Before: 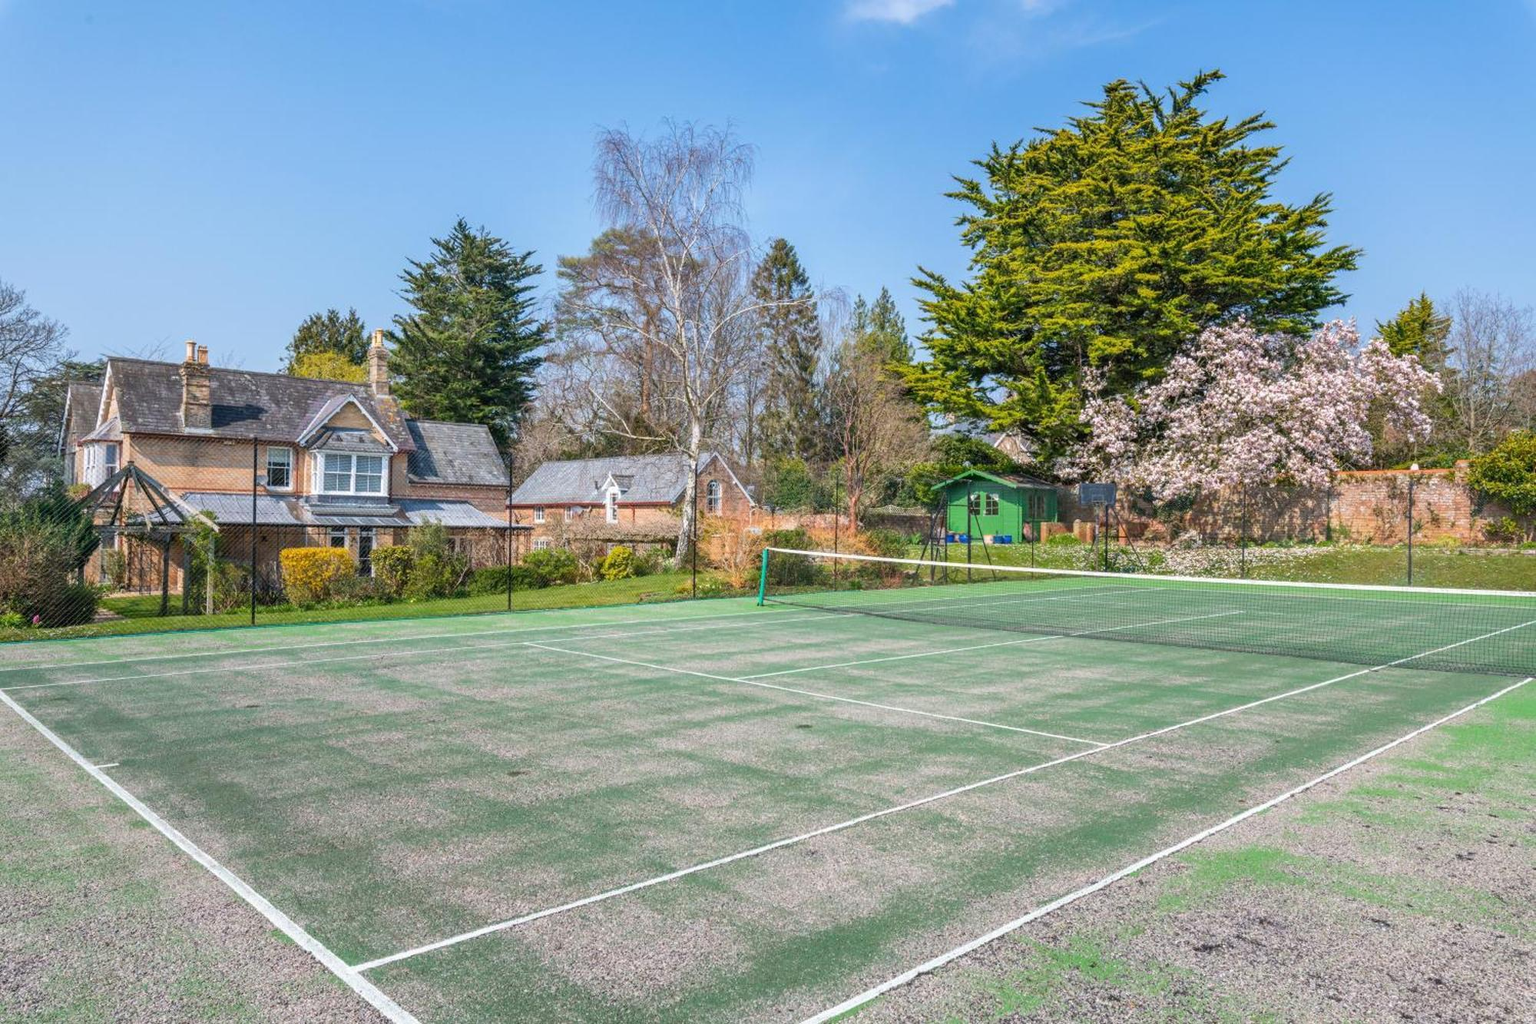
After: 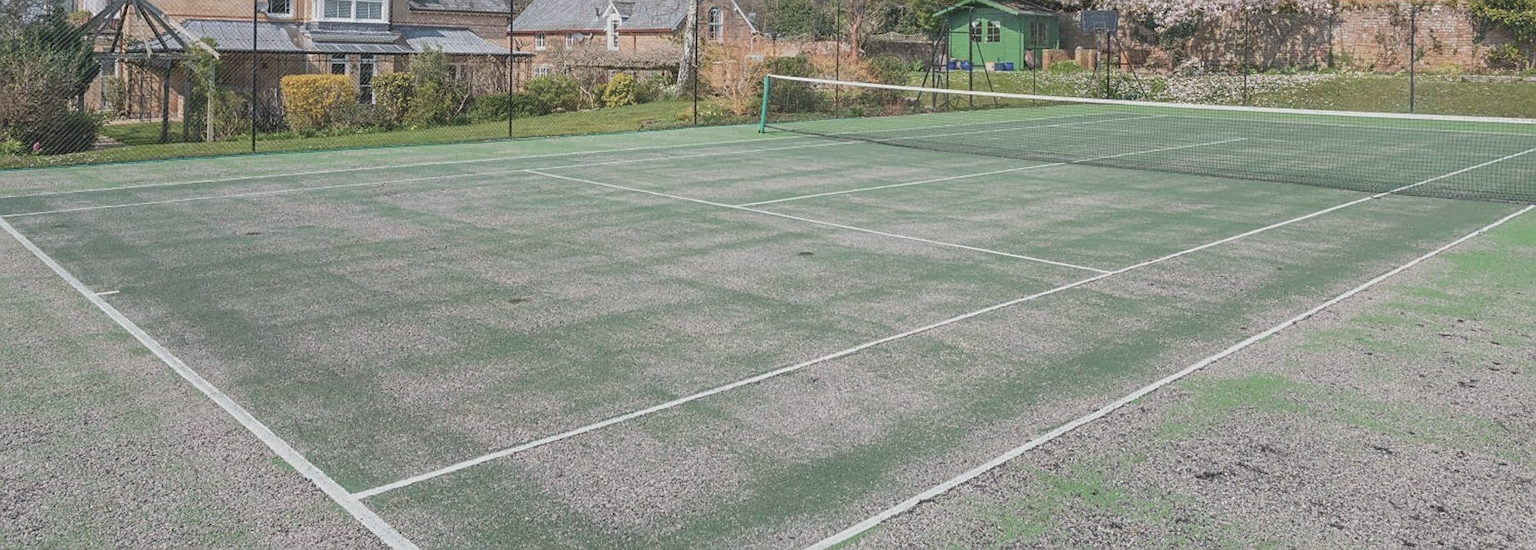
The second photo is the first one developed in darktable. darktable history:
contrast brightness saturation: contrast -0.263, saturation -0.447
sharpen: on, module defaults
crop and rotate: top 46.237%, right 0.109%
